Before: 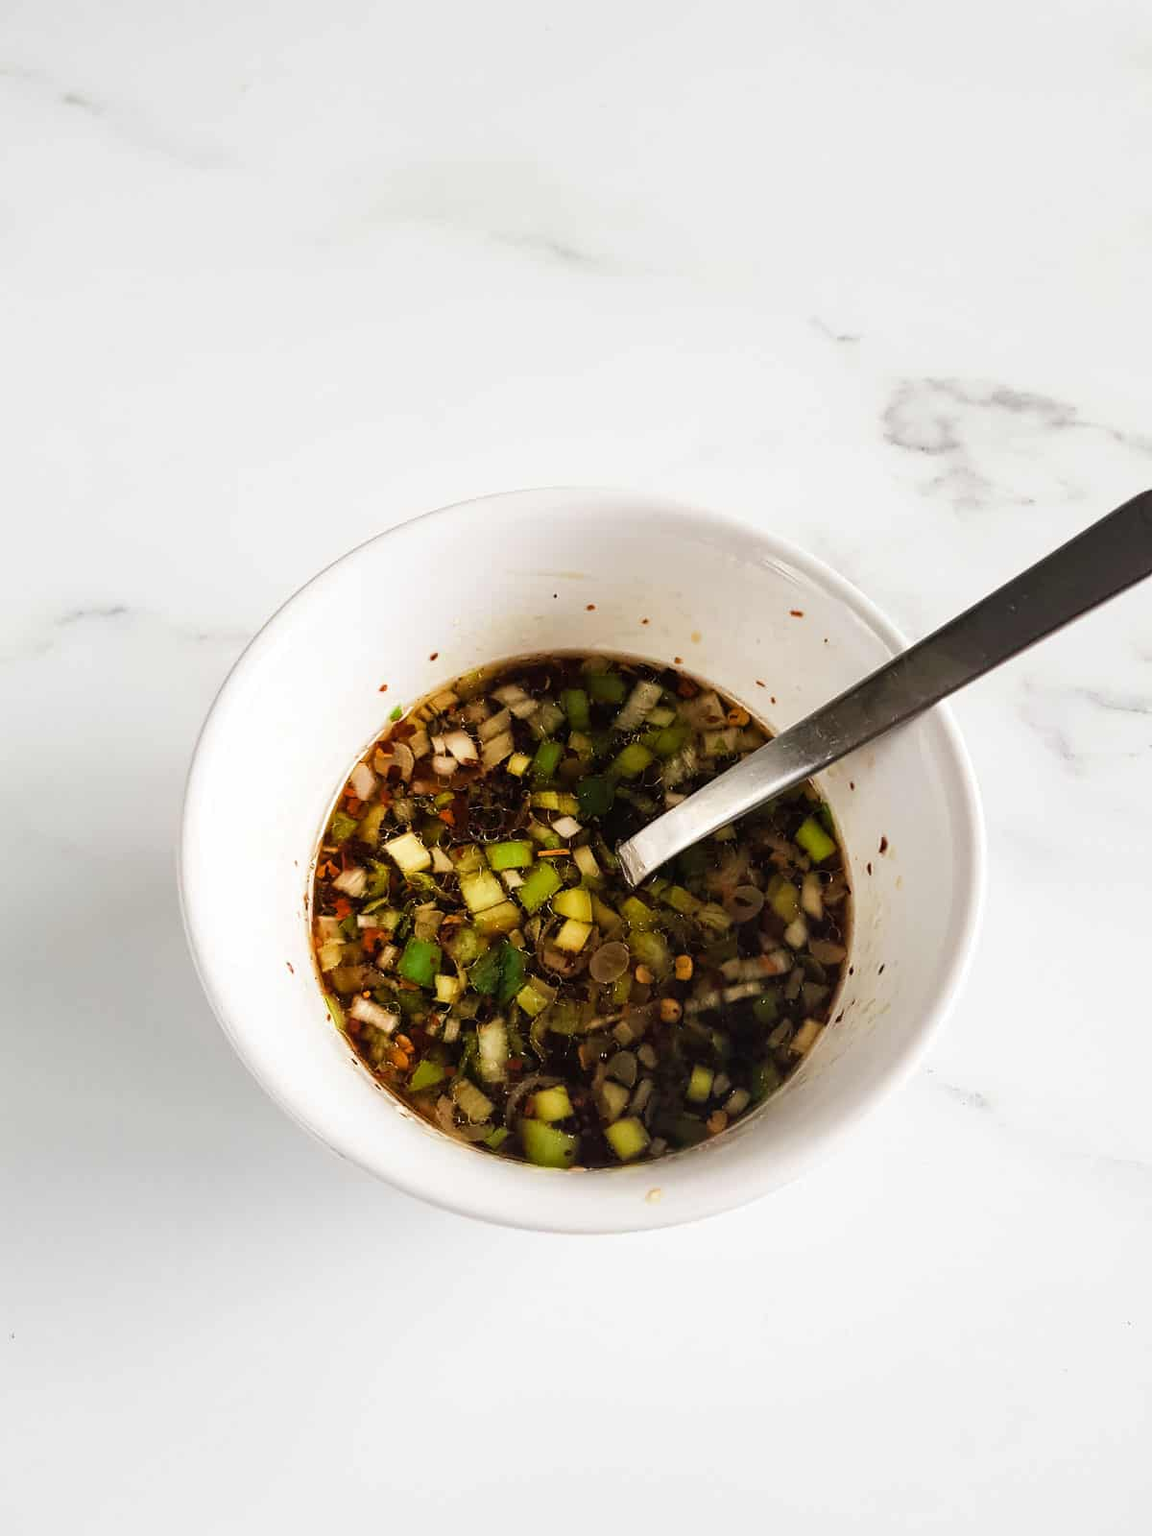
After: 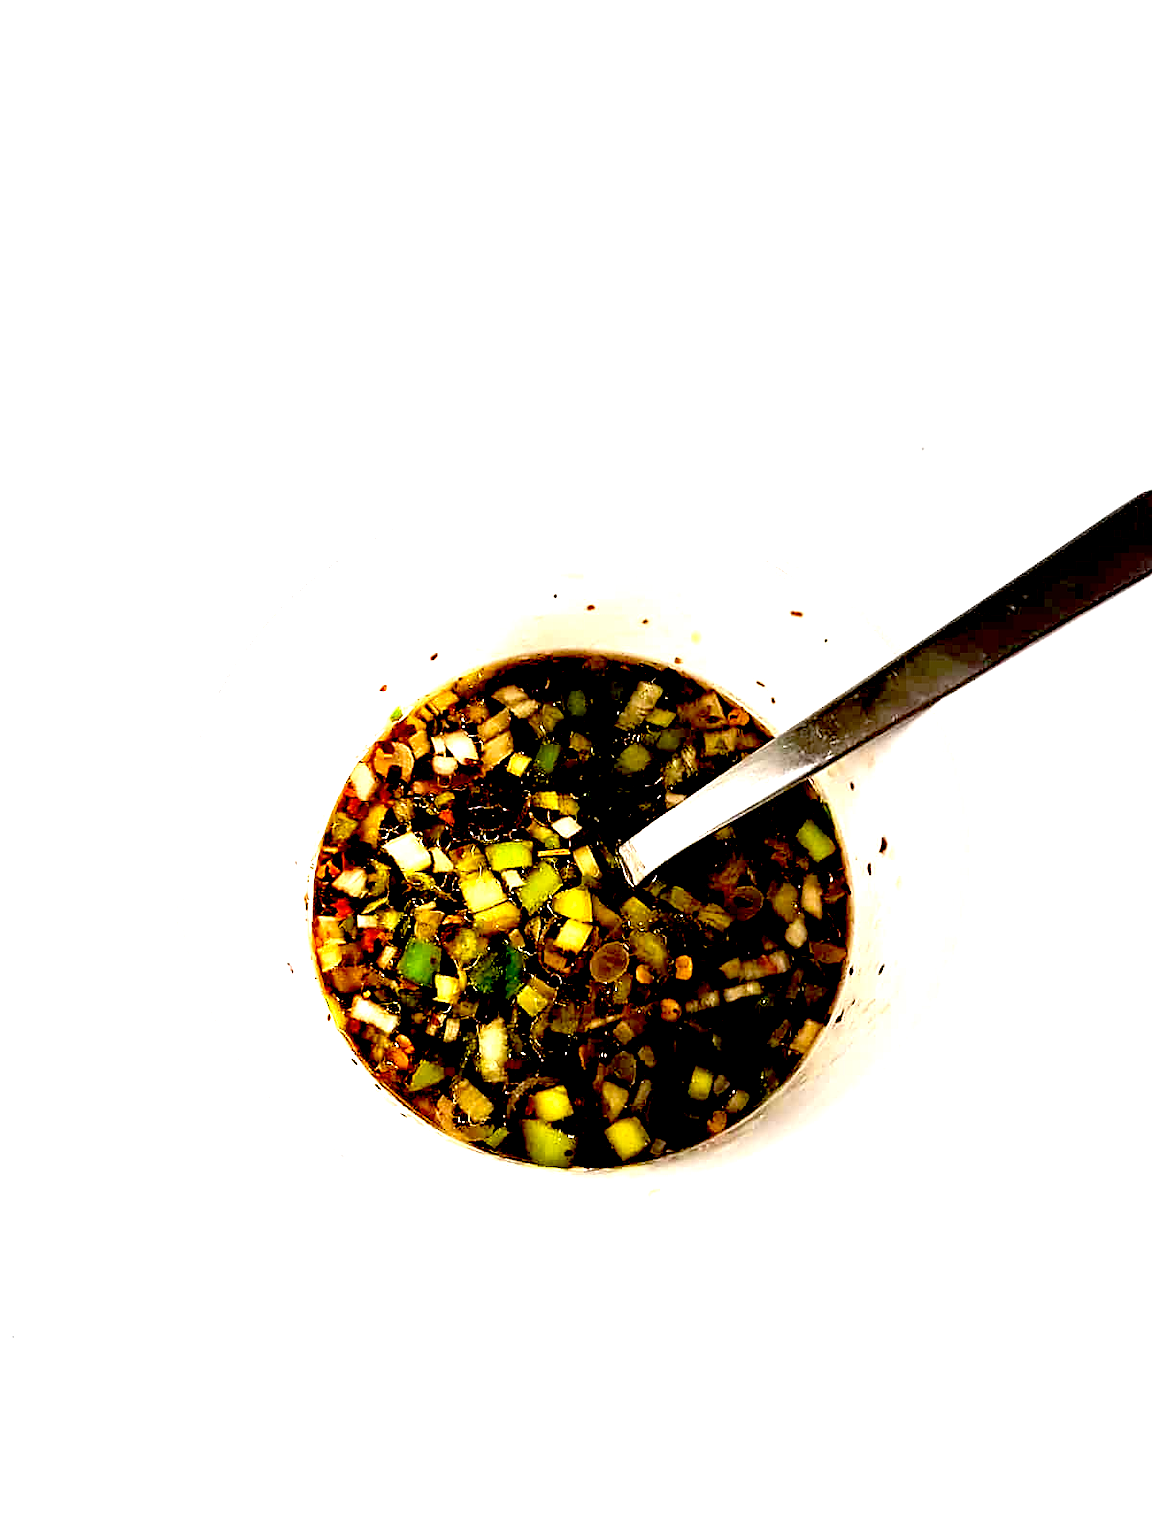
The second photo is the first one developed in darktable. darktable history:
exposure: black level correction 0.037, exposure 0.905 EV, compensate exposure bias true, compensate highlight preservation false
sharpen: on, module defaults
tone equalizer: -8 EV -0.392 EV, -7 EV -0.354 EV, -6 EV -0.321 EV, -5 EV -0.202 EV, -3 EV 0.216 EV, -2 EV 0.325 EV, -1 EV 0.397 EV, +0 EV 0.429 EV
